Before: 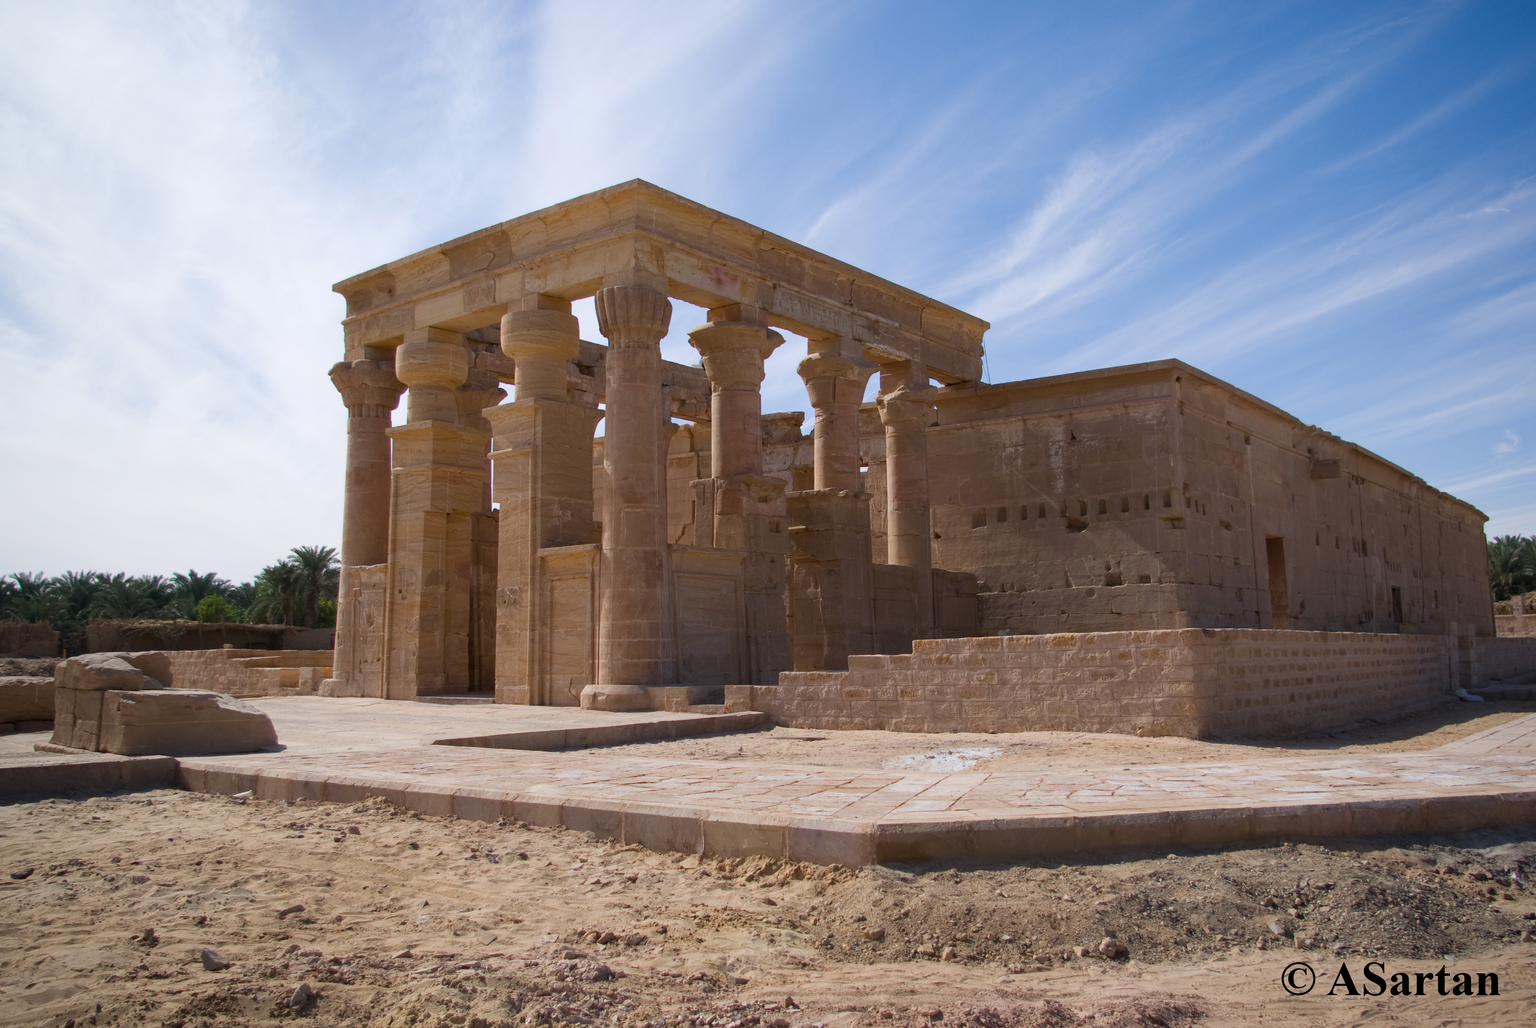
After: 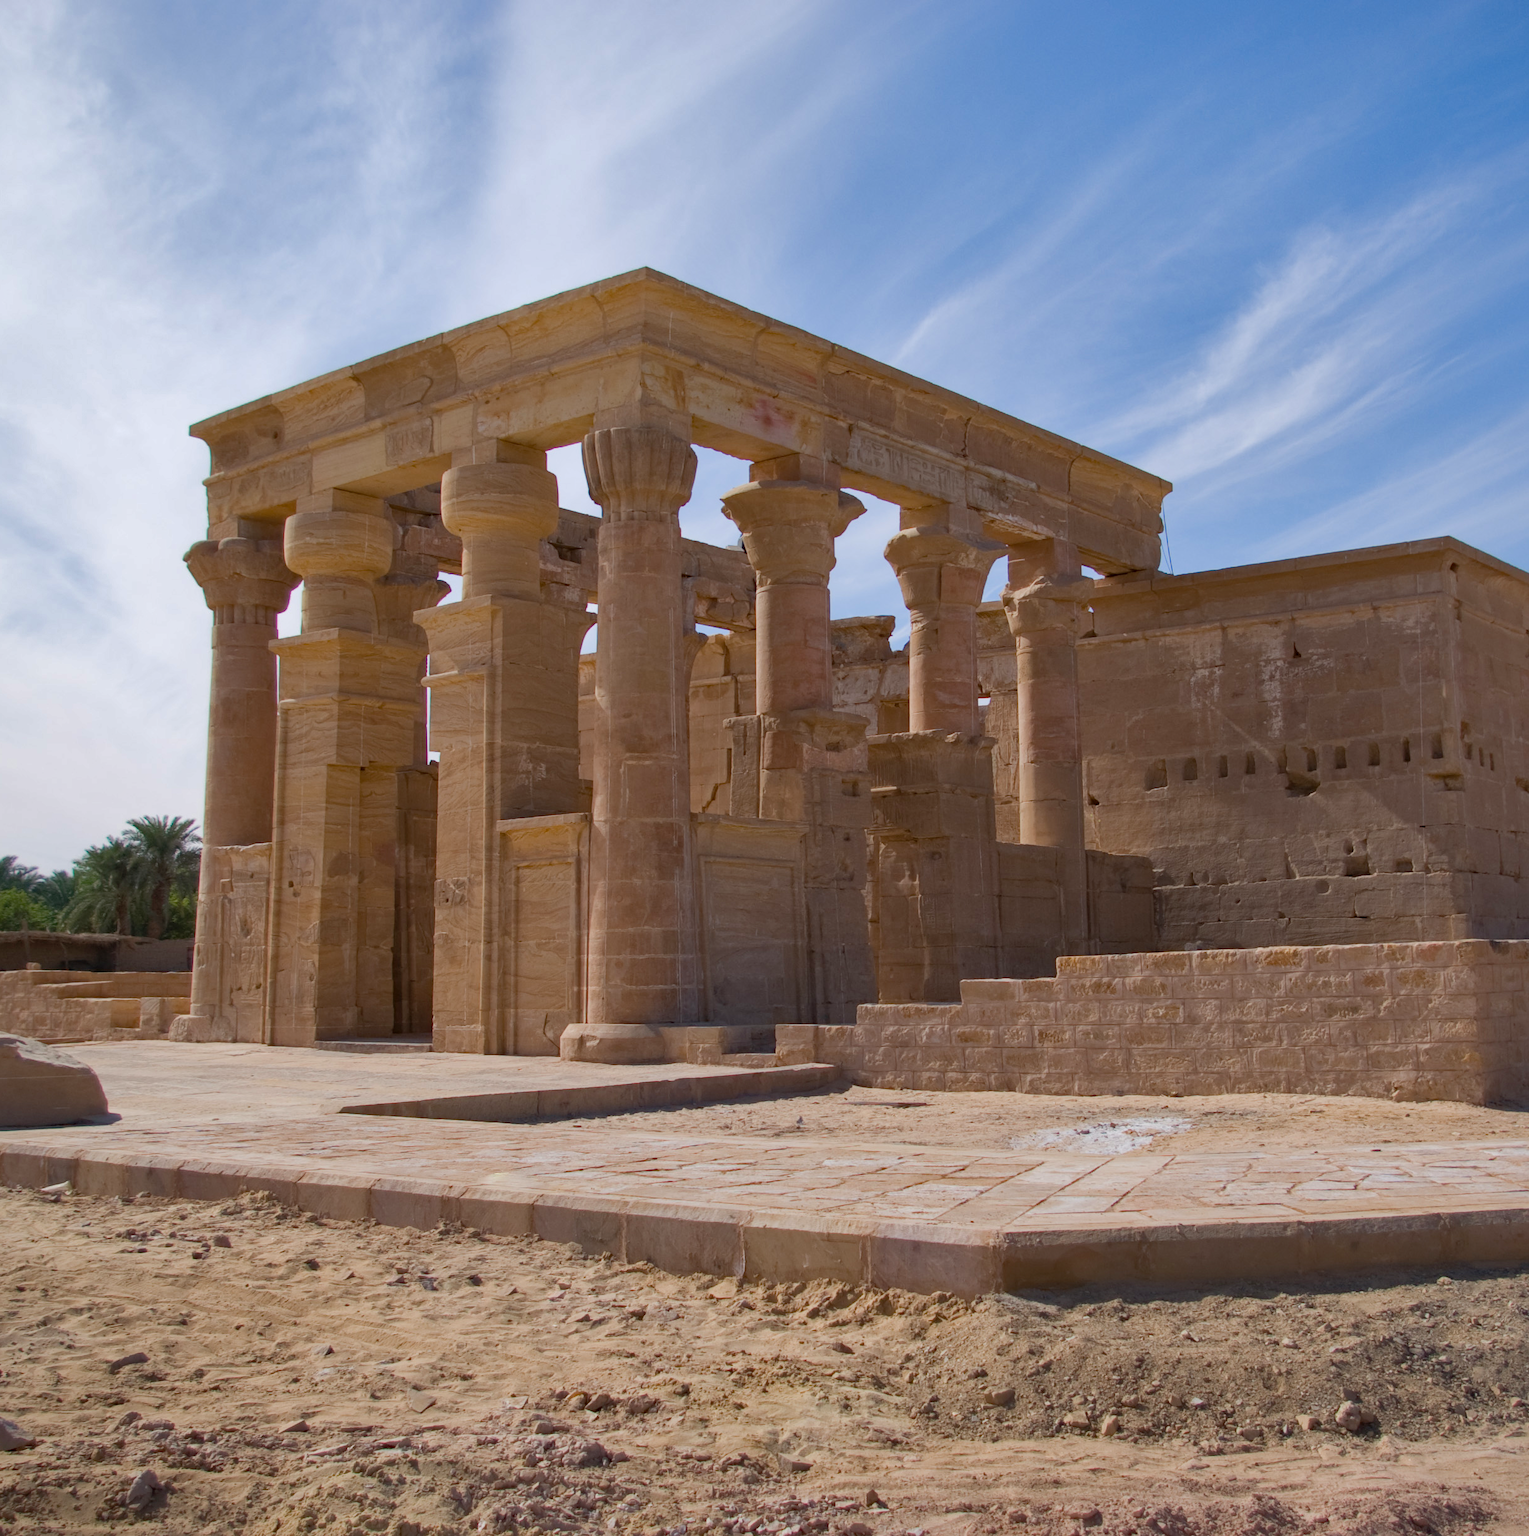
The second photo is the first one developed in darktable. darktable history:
crop and rotate: left 13.409%, right 19.924%
shadows and highlights: on, module defaults
haze removal: compatibility mode true, adaptive false
